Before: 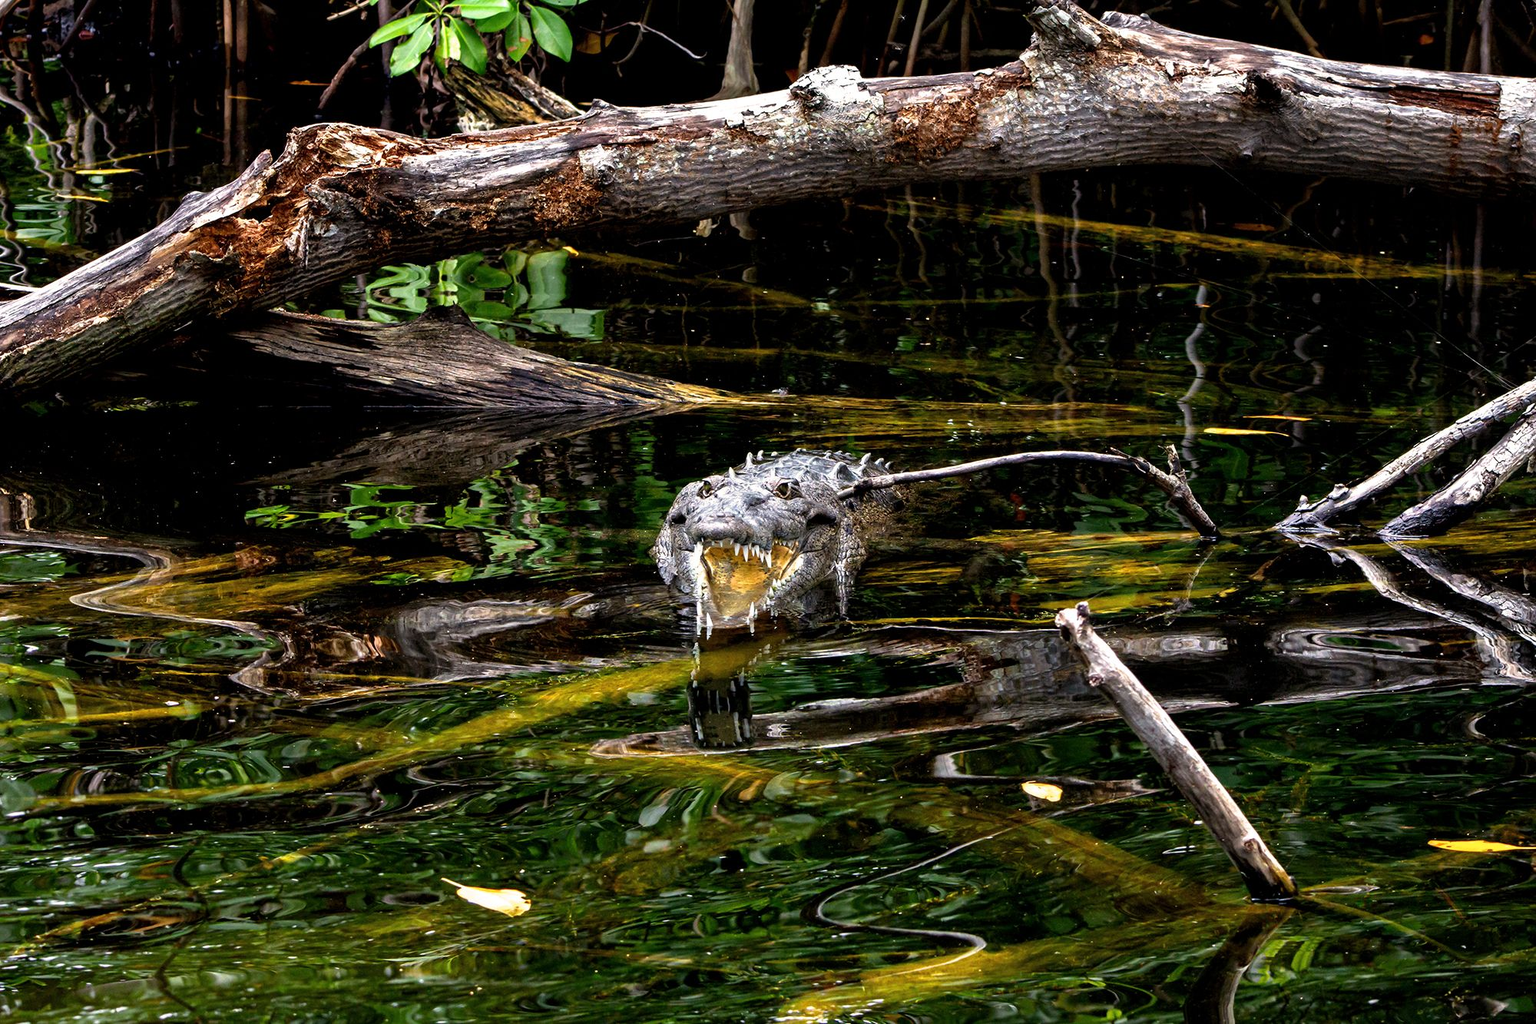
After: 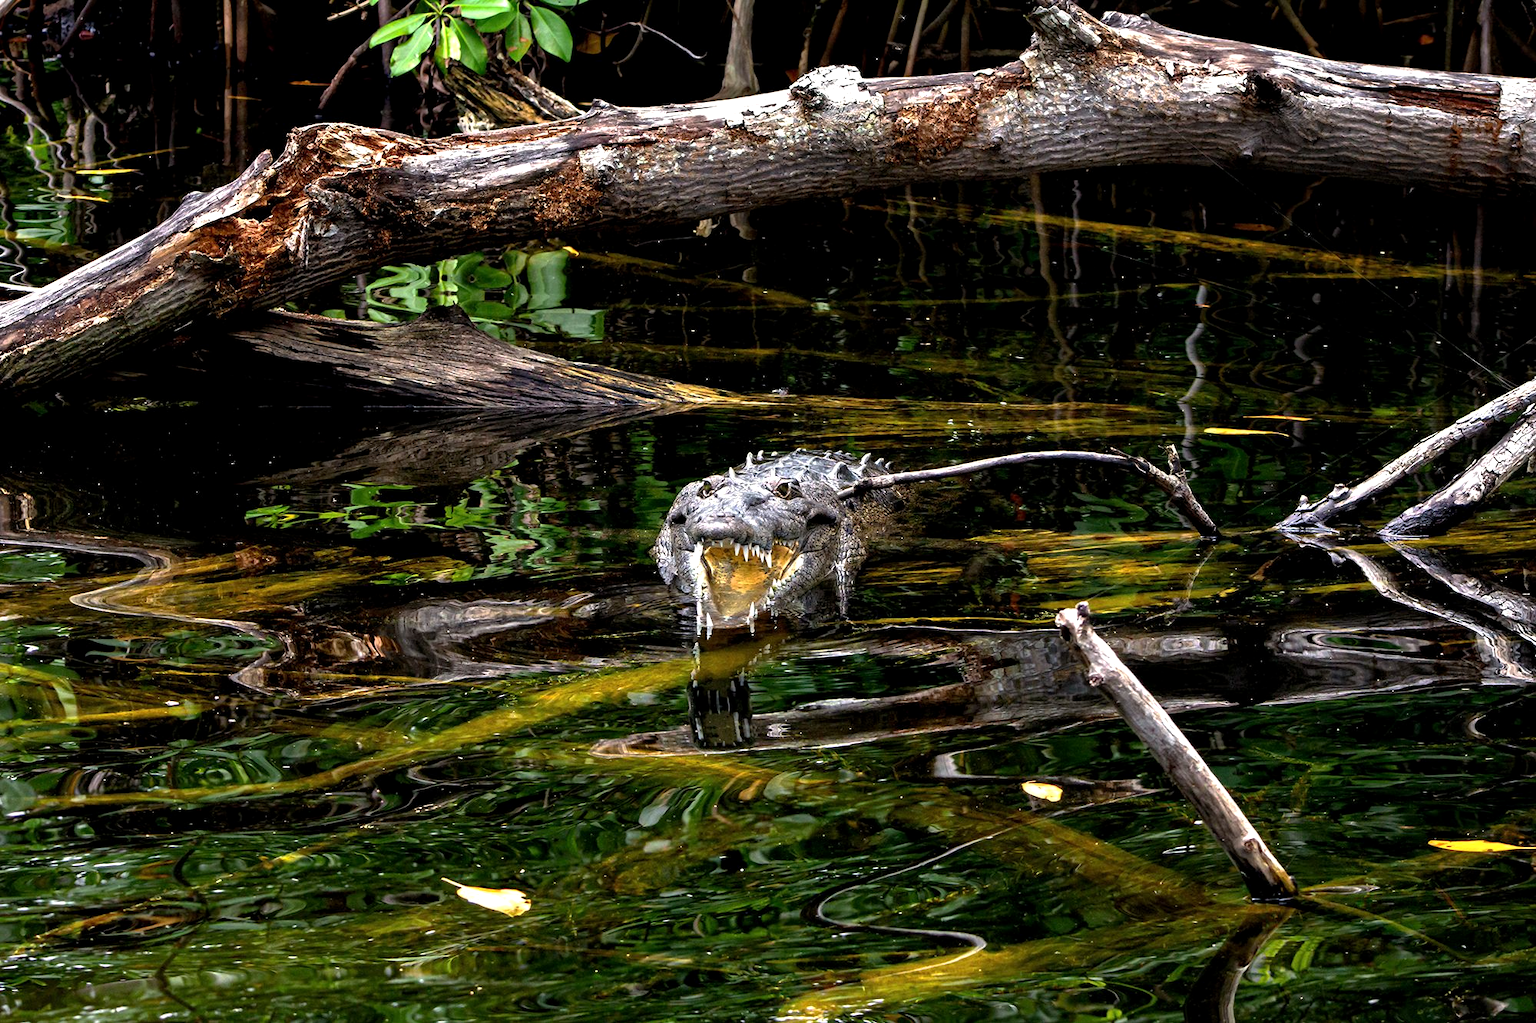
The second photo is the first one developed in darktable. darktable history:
exposure: black level correction 0.001, exposure 0.192 EV, compensate exposure bias true, compensate highlight preservation false
base curve: curves: ch0 [(0, 0) (0.74, 0.67) (1, 1)], preserve colors none
